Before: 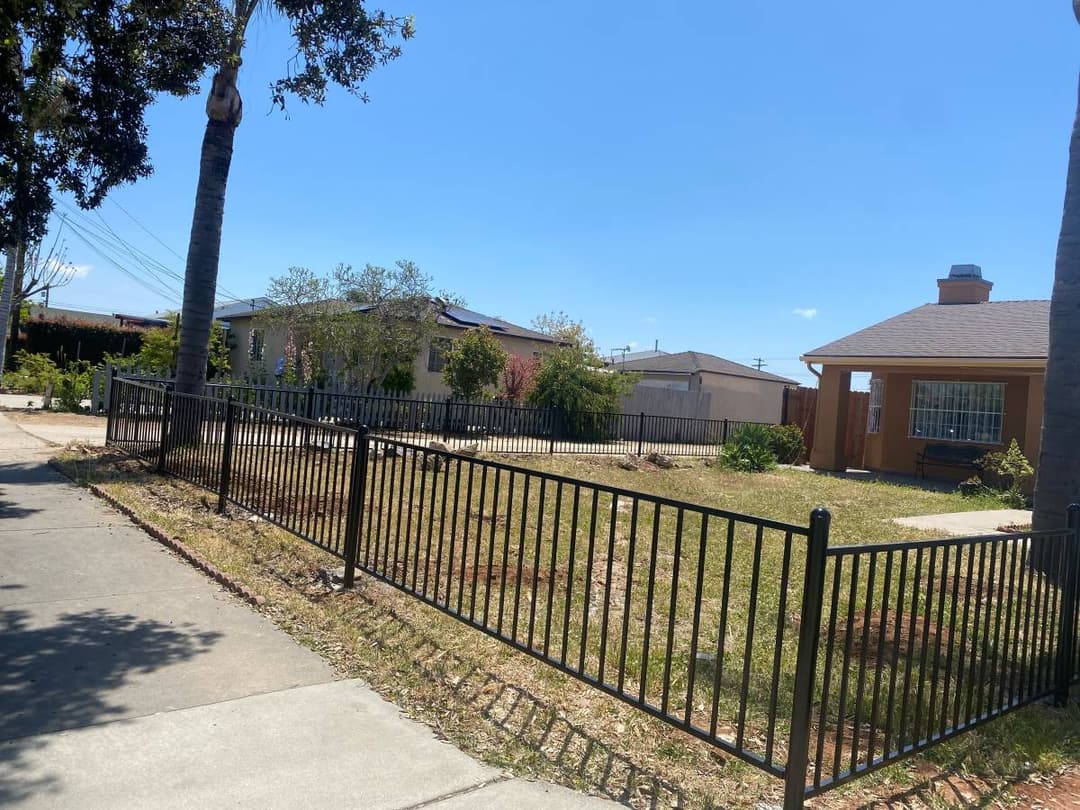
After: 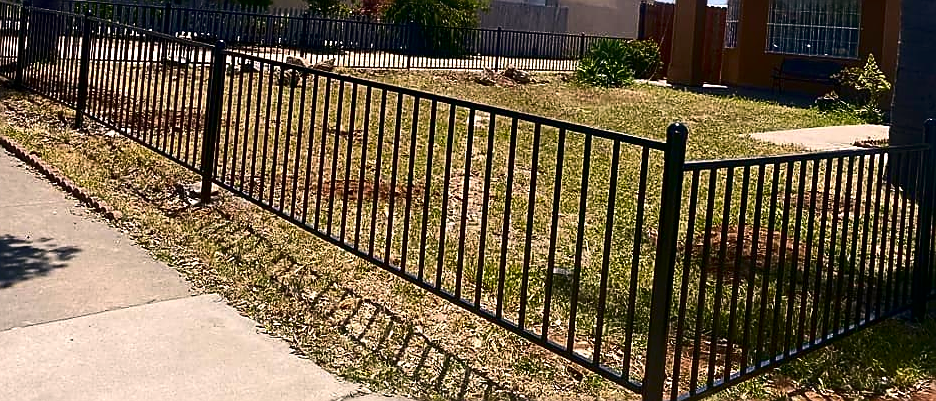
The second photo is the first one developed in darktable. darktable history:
sharpen: radius 1.397, amount 1.261, threshold 0.609
color correction: highlights a* 7.5, highlights b* 3.79
contrast brightness saturation: contrast 0.219, brightness -0.184, saturation 0.235
exposure: compensate highlight preservation false
crop and rotate: left 13.29%, top 47.542%, bottom 2.942%
